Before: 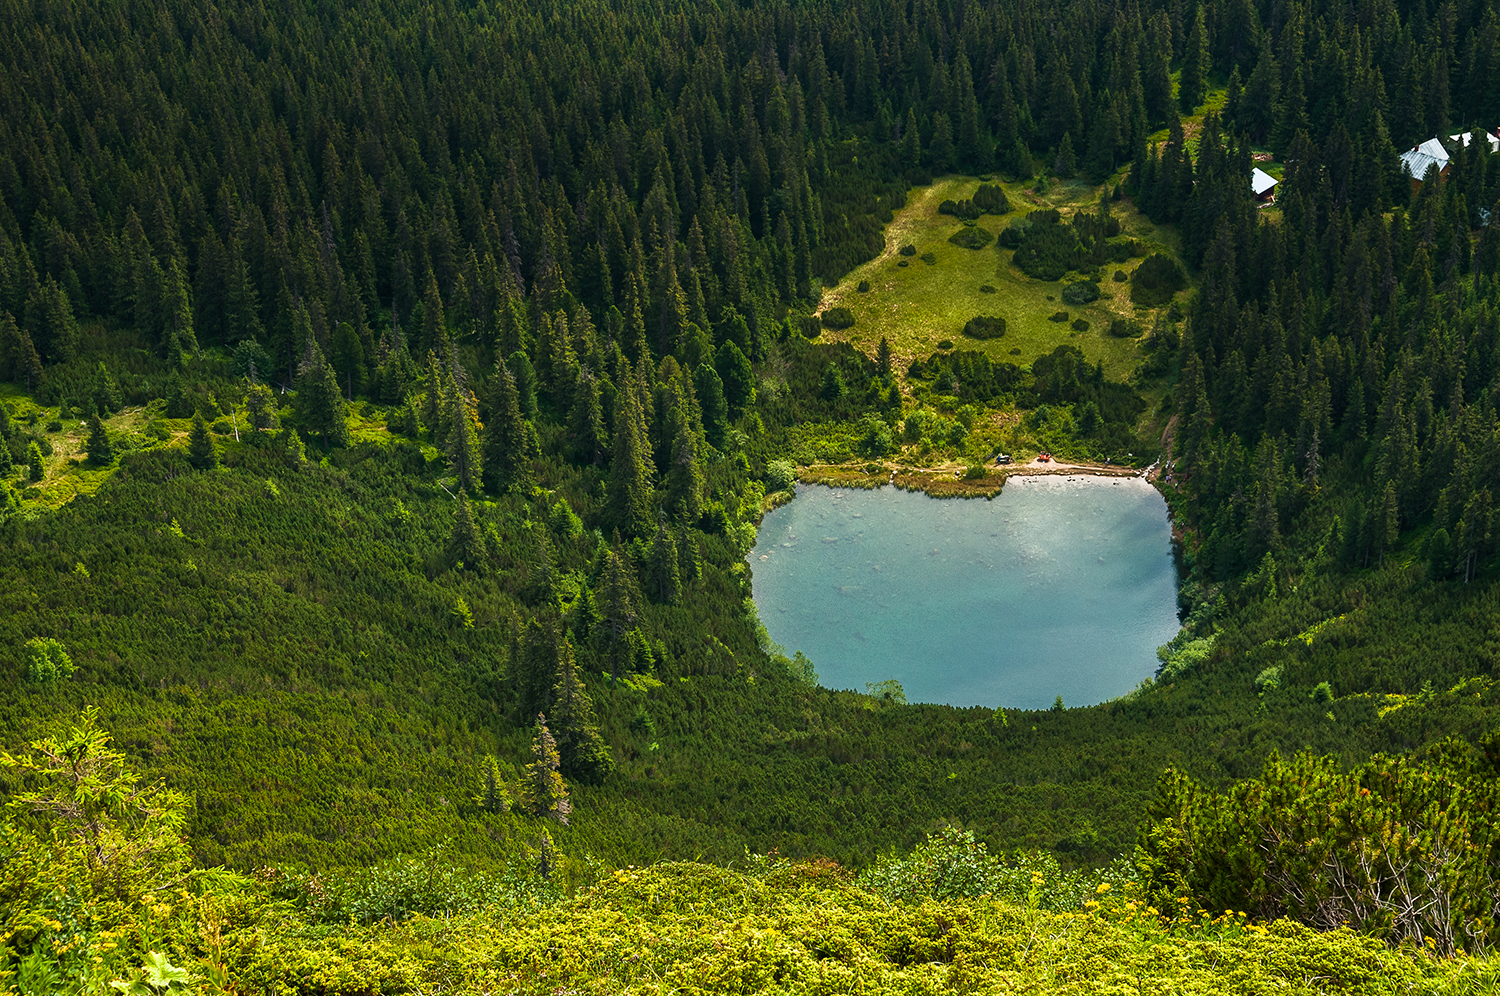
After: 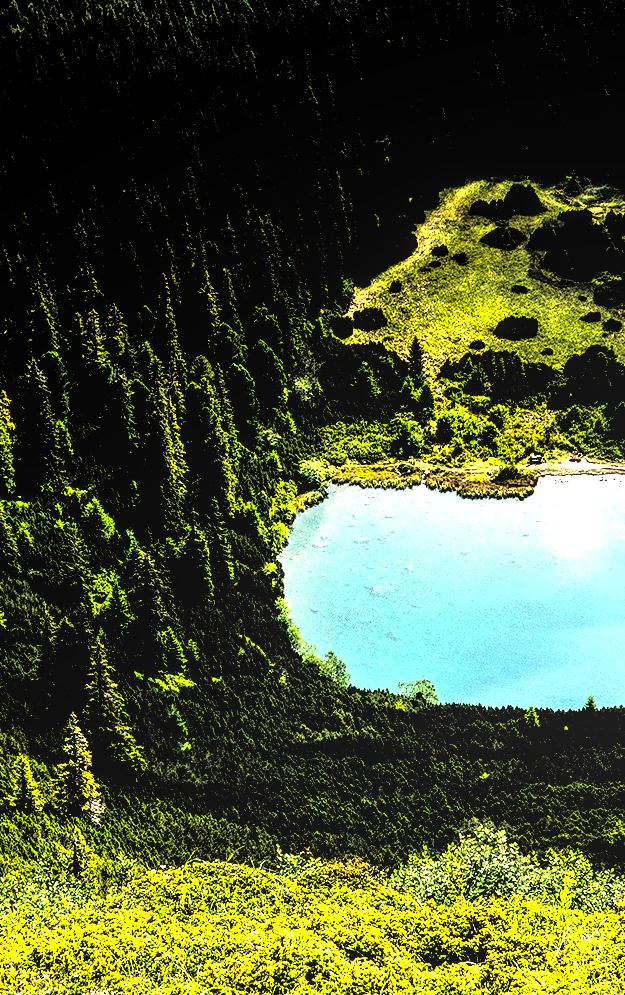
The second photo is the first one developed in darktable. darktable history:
local contrast: on, module defaults
crop: left 31.229%, right 27.105%
contrast brightness saturation: saturation 0.13
levels: levels [0.721, 0.937, 0.997]
haze removal: strength -0.1, adaptive false
exposure: black level correction 0, exposure 1.741 EV, compensate exposure bias true, compensate highlight preservation false
rgb curve: curves: ch0 [(0, 0) (0.21, 0.15) (0.24, 0.21) (0.5, 0.75) (0.75, 0.96) (0.89, 0.99) (1, 1)]; ch1 [(0, 0.02) (0.21, 0.13) (0.25, 0.2) (0.5, 0.67) (0.75, 0.9) (0.89, 0.97) (1, 1)]; ch2 [(0, 0.02) (0.21, 0.13) (0.25, 0.2) (0.5, 0.67) (0.75, 0.9) (0.89, 0.97) (1, 1)], compensate middle gray true
